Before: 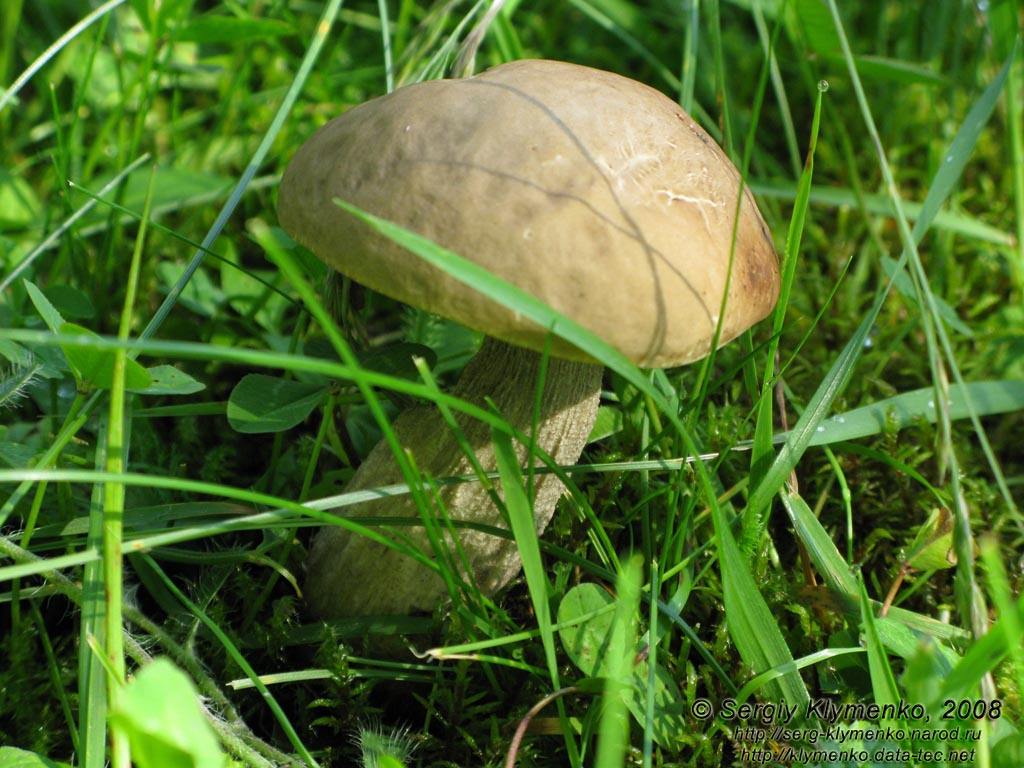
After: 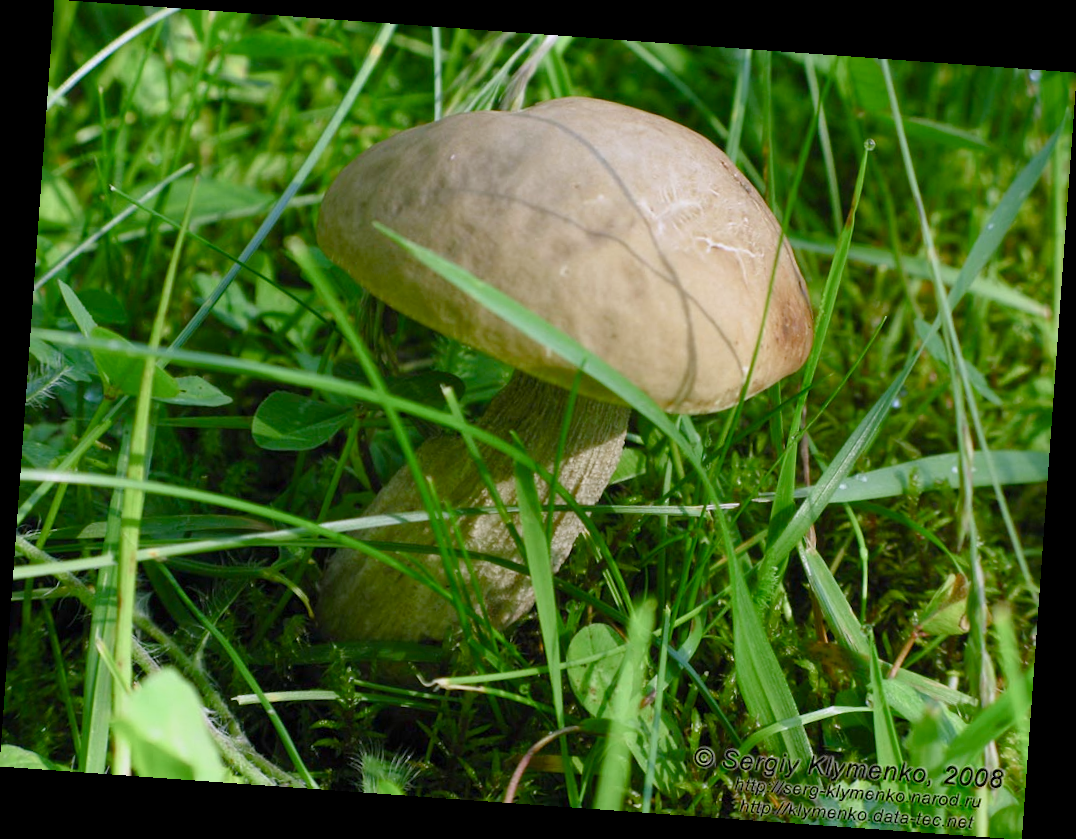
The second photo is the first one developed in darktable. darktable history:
white balance: red 1.004, blue 1.096
rotate and perspective: rotation 4.1°, automatic cropping off
color balance rgb: shadows lift › chroma 1%, shadows lift › hue 113°, highlights gain › chroma 0.2%, highlights gain › hue 333°, perceptual saturation grading › global saturation 20%, perceptual saturation grading › highlights -50%, perceptual saturation grading › shadows 25%, contrast -10%
